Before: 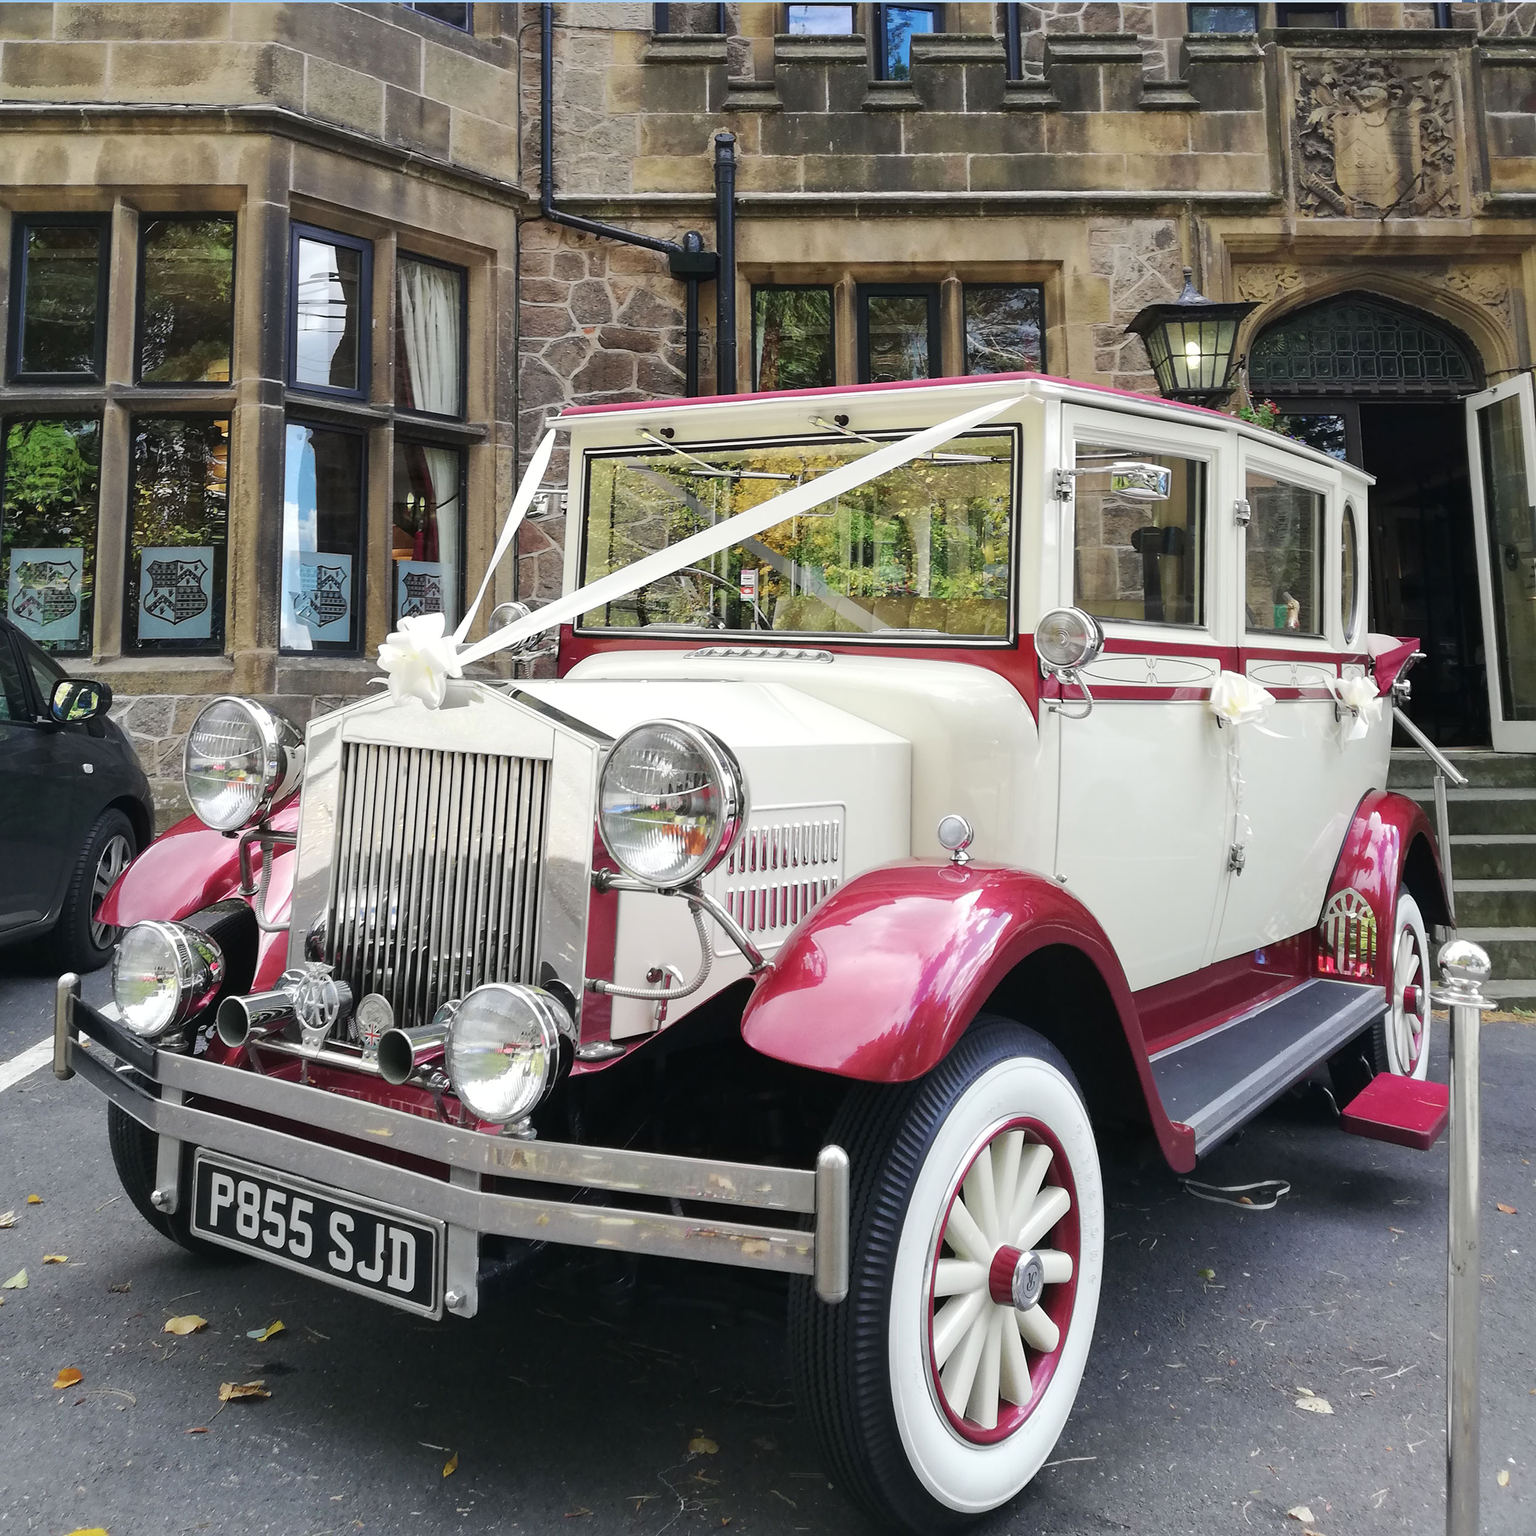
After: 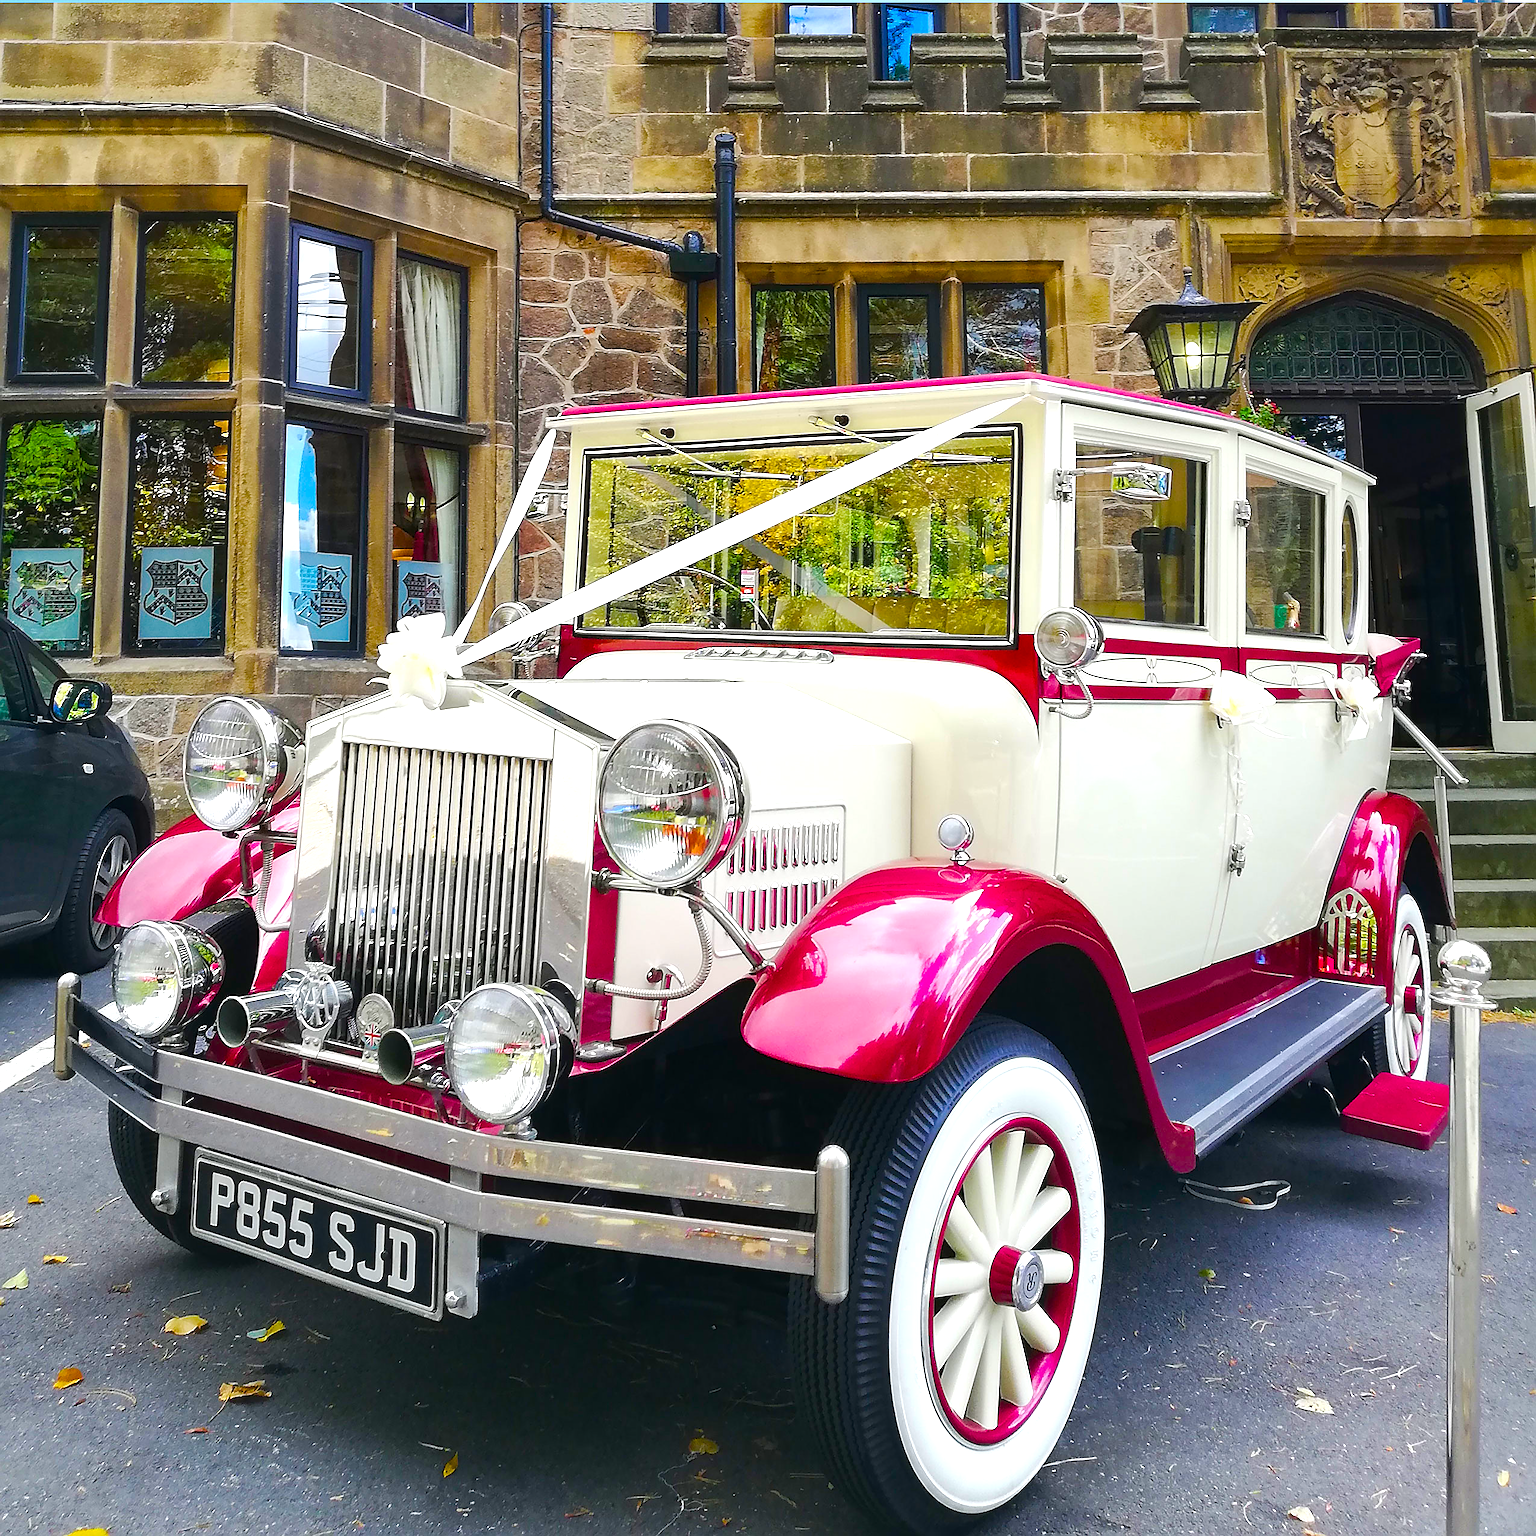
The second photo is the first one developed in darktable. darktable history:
color balance rgb: linear chroma grading › shadows 10%, linear chroma grading › highlights 10%, linear chroma grading › global chroma 15%, linear chroma grading › mid-tones 15%, perceptual saturation grading › global saturation 40%, perceptual saturation grading › highlights -25%, perceptual saturation grading › mid-tones 35%, perceptual saturation grading › shadows 35%, perceptual brilliance grading › global brilliance 11.29%, global vibrance 11.29%
sharpen: radius 1.4, amount 1.25, threshold 0.7
